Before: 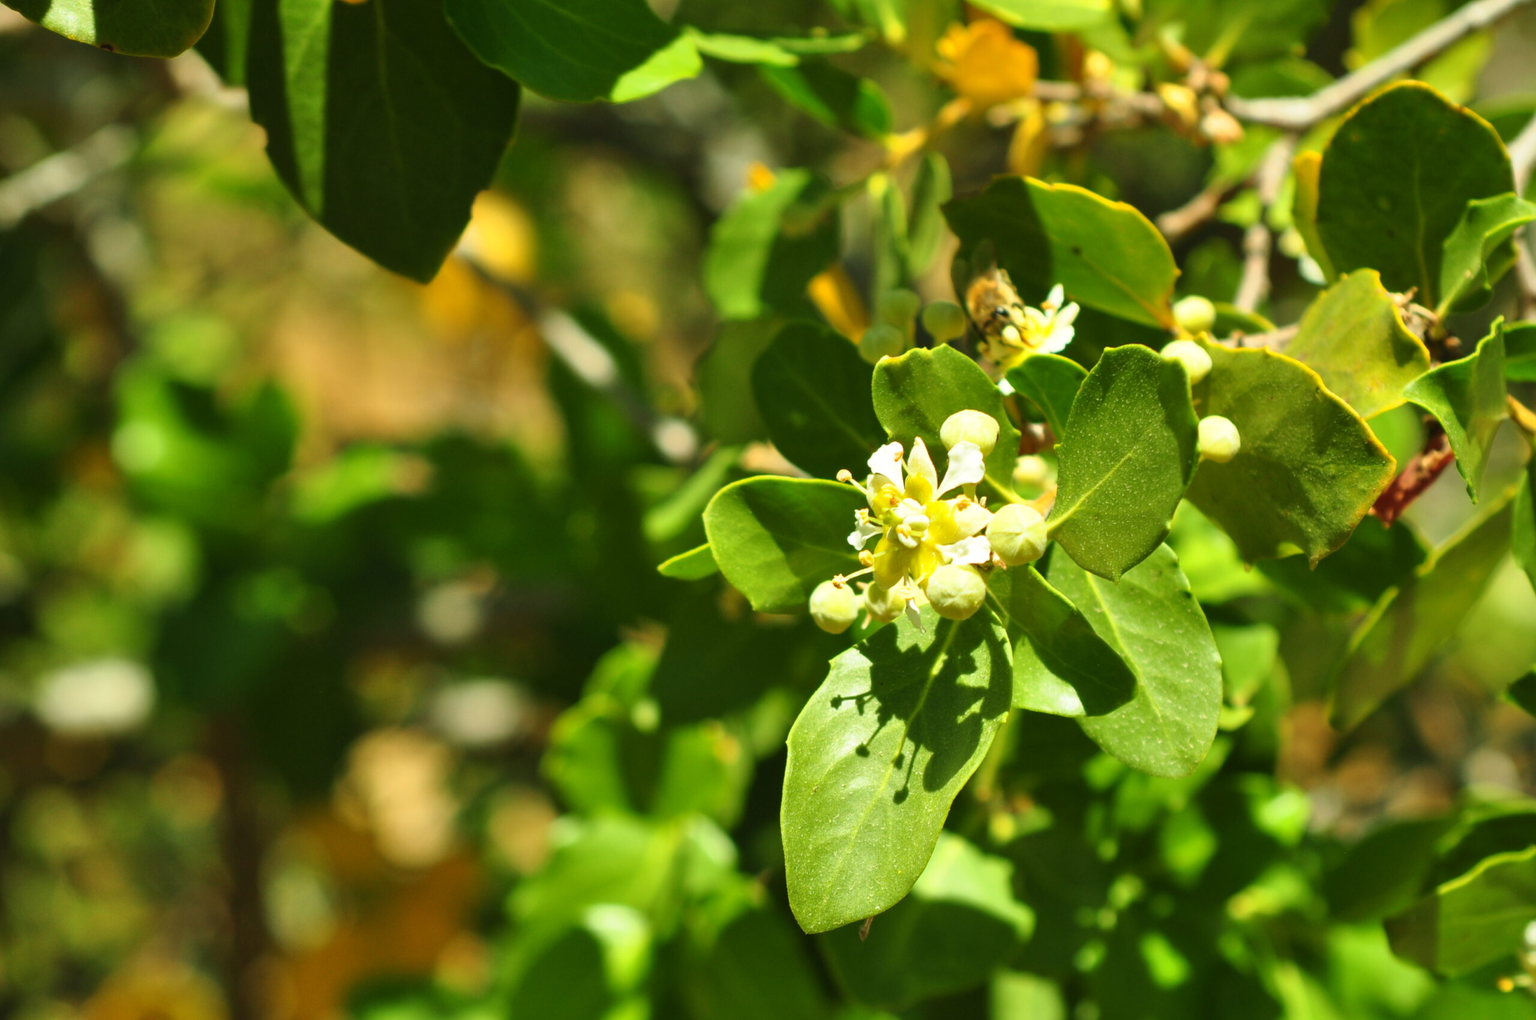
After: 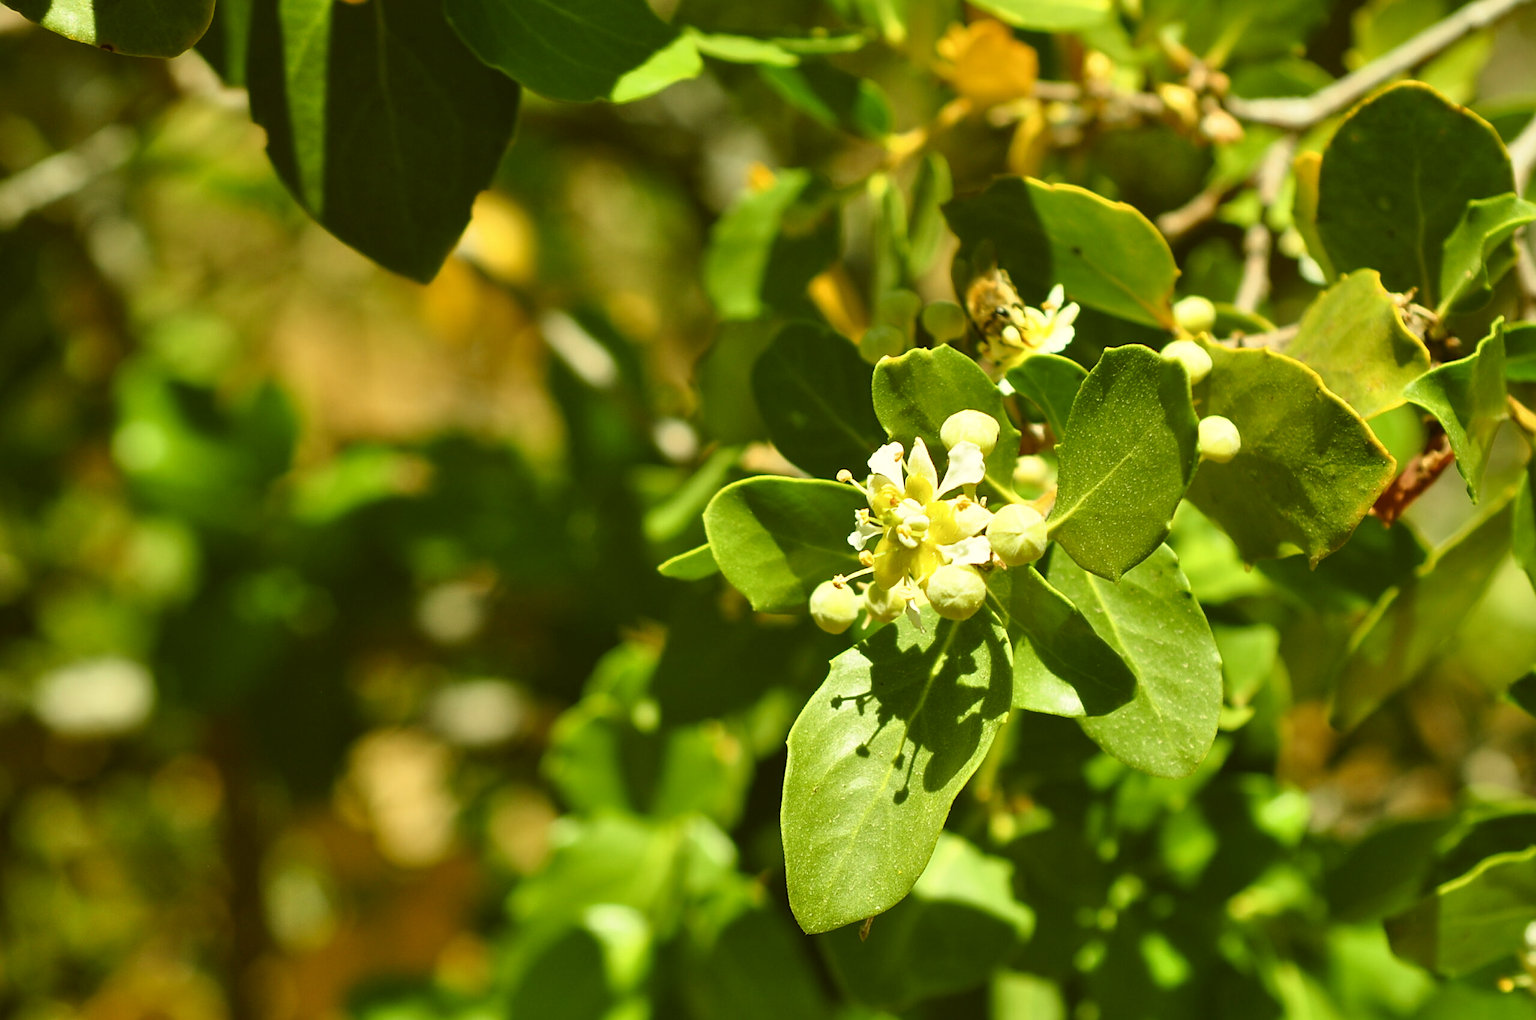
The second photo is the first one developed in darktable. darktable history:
color correction: highlights a* -1.43, highlights b* 10.12, shadows a* 0.395, shadows b* 19.35
contrast brightness saturation: saturation -0.17
sharpen: on, module defaults
